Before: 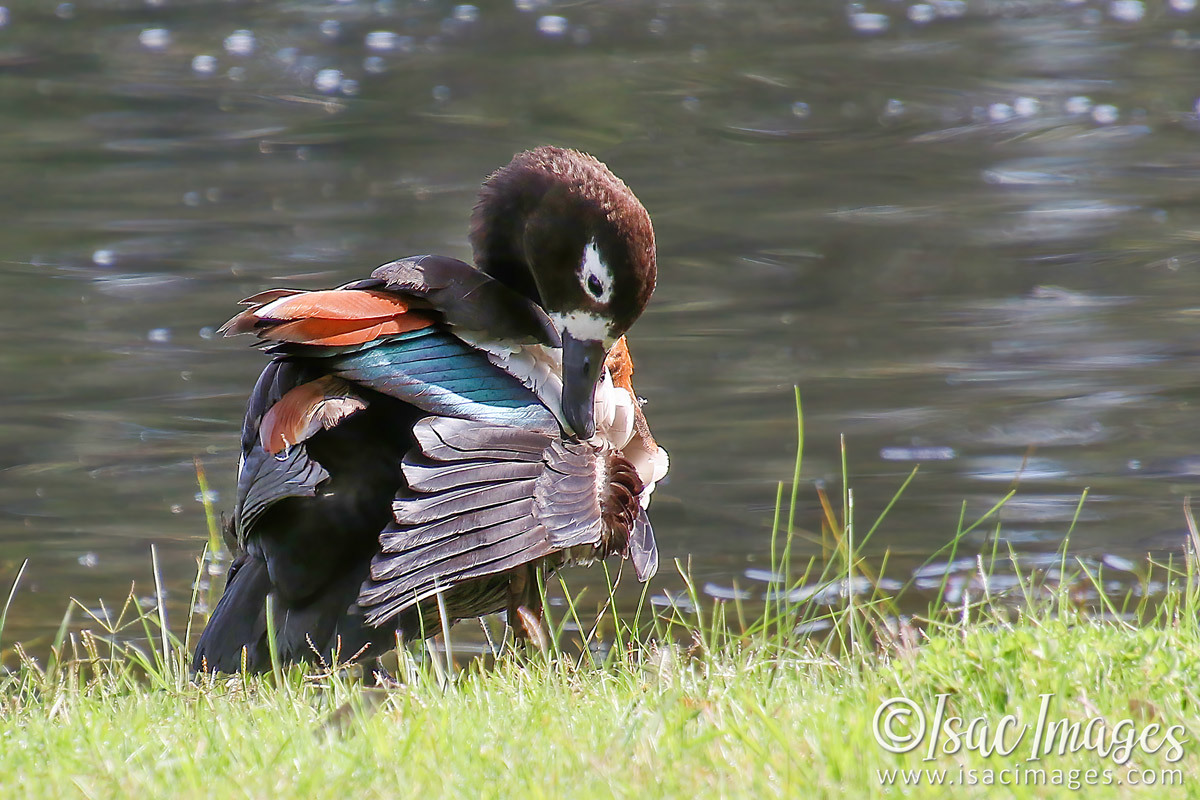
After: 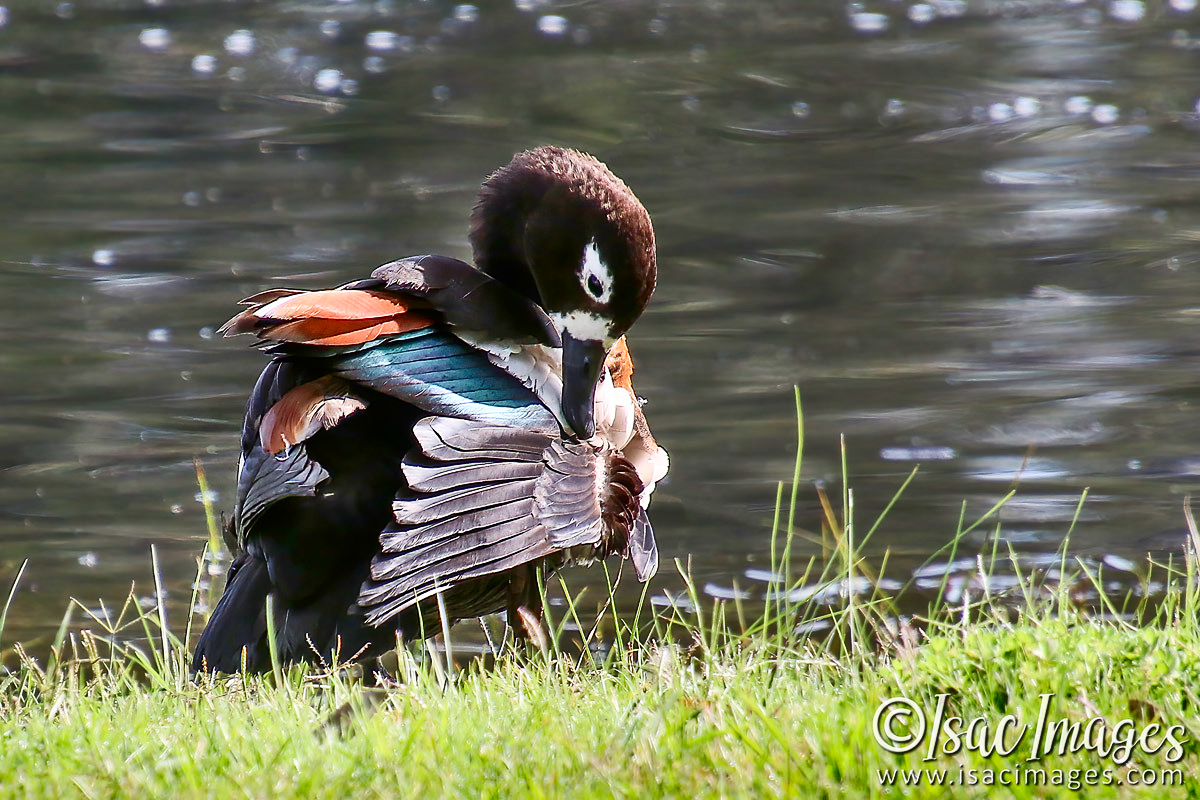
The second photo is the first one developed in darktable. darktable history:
shadows and highlights: shadows 20.91, highlights -82.73, soften with gaussian
contrast brightness saturation: contrast 0.28
